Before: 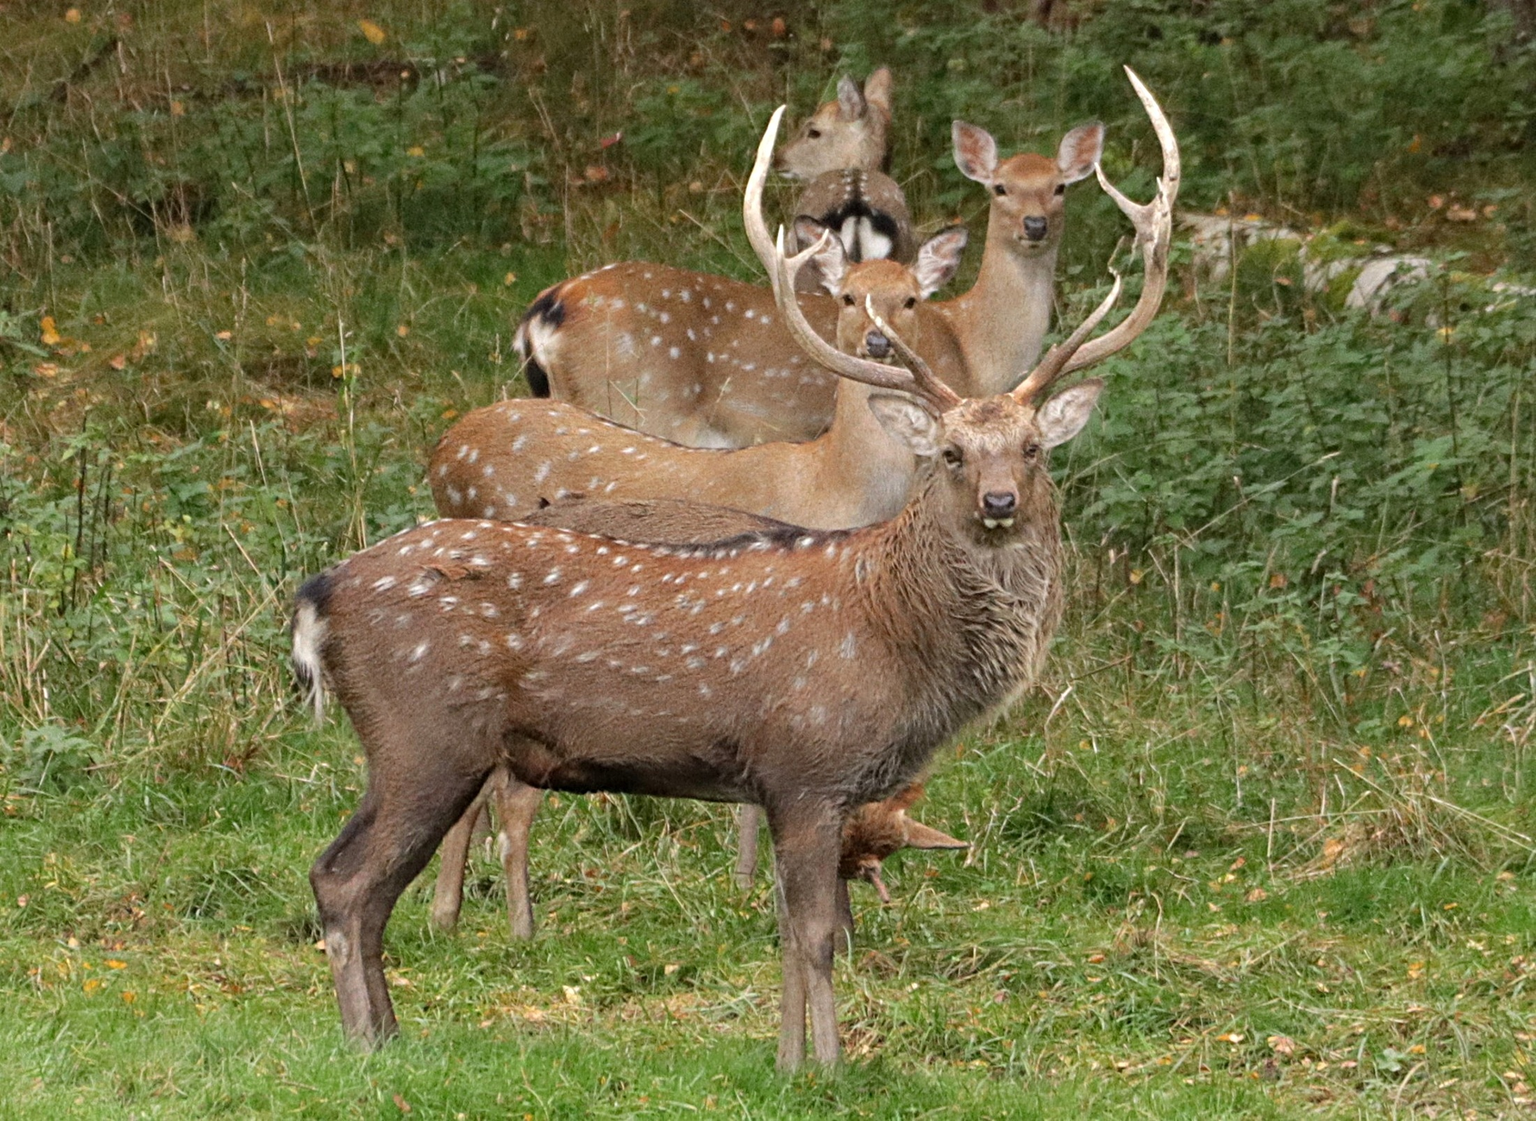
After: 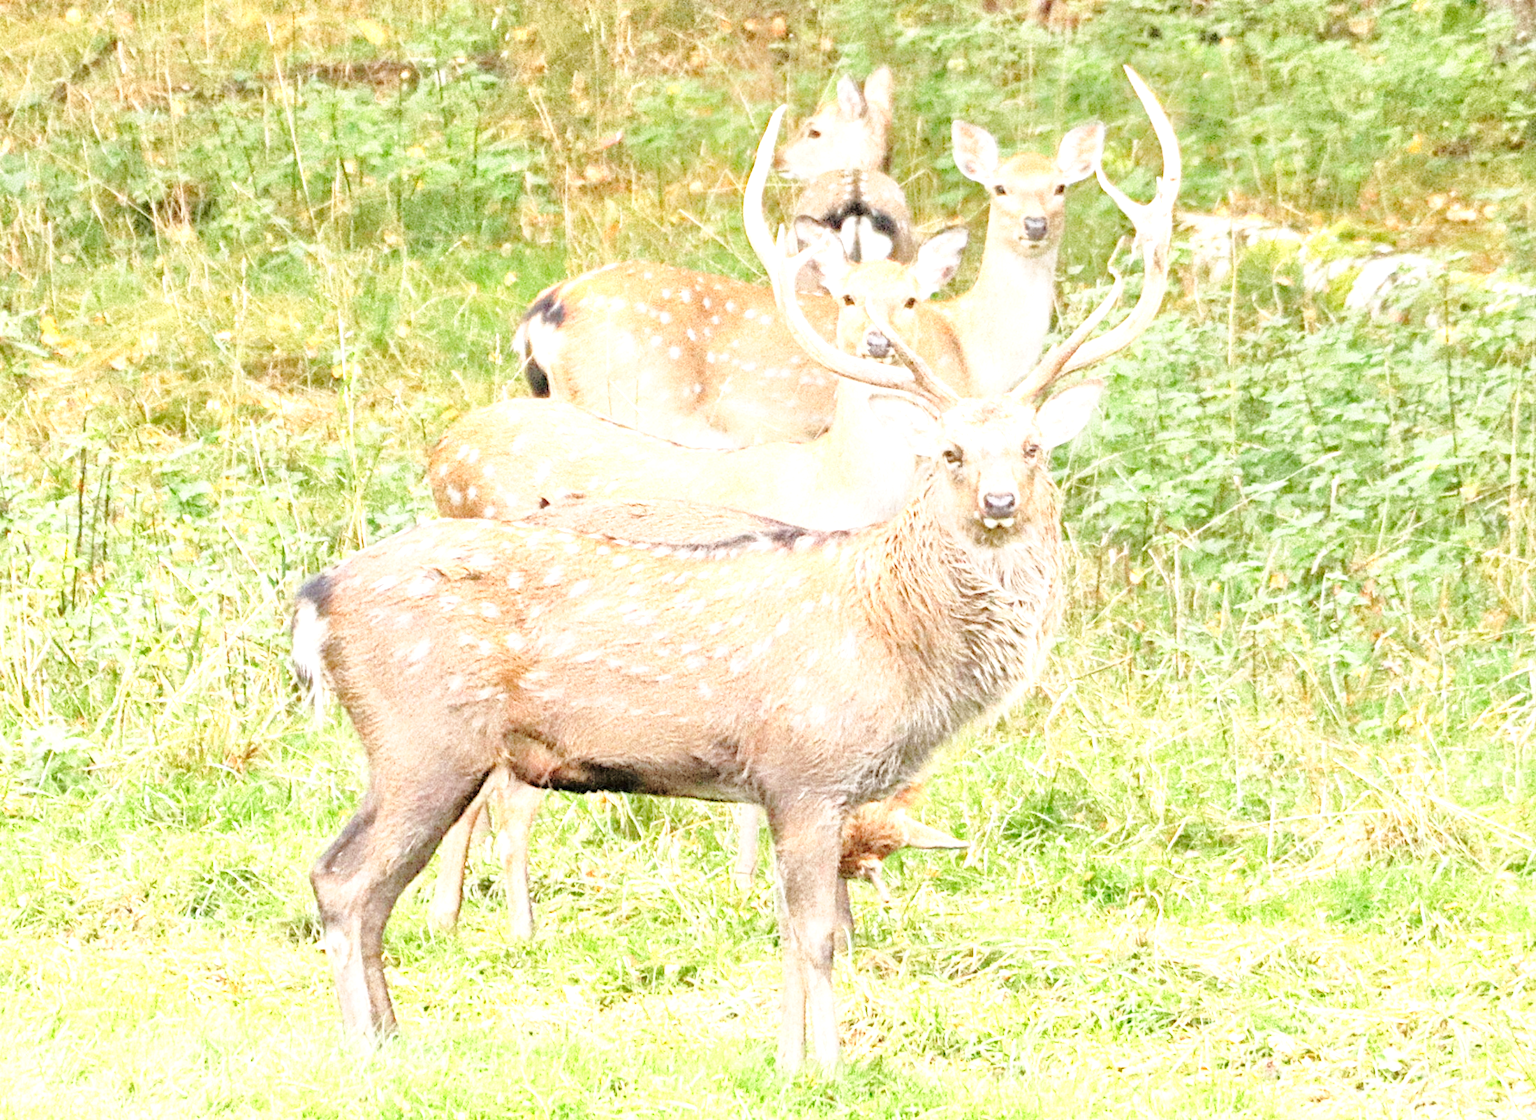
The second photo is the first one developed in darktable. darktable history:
exposure: black level correction 0, exposure 1.55 EV, compensate exposure bias true, compensate highlight preservation false
color zones: curves: ch0 [(0, 0.558) (0.143, 0.559) (0.286, 0.529) (0.429, 0.505) (0.571, 0.5) (0.714, 0.5) (0.857, 0.5) (1, 0.558)]; ch1 [(0, 0.469) (0.01, 0.469) (0.12, 0.446) (0.248, 0.469) (0.5, 0.5) (0.748, 0.5) (0.99, 0.469) (1, 0.469)]
tone equalizer: -7 EV 0.15 EV, -6 EV 0.6 EV, -5 EV 1.15 EV, -4 EV 1.33 EV, -3 EV 1.15 EV, -2 EV 0.6 EV, -1 EV 0.15 EV, mask exposure compensation -0.5 EV
base curve: curves: ch0 [(0, 0) (0.028, 0.03) (0.121, 0.232) (0.46, 0.748) (0.859, 0.968) (1, 1)], preserve colors none
tone curve: color space Lab, linked channels, preserve colors none
